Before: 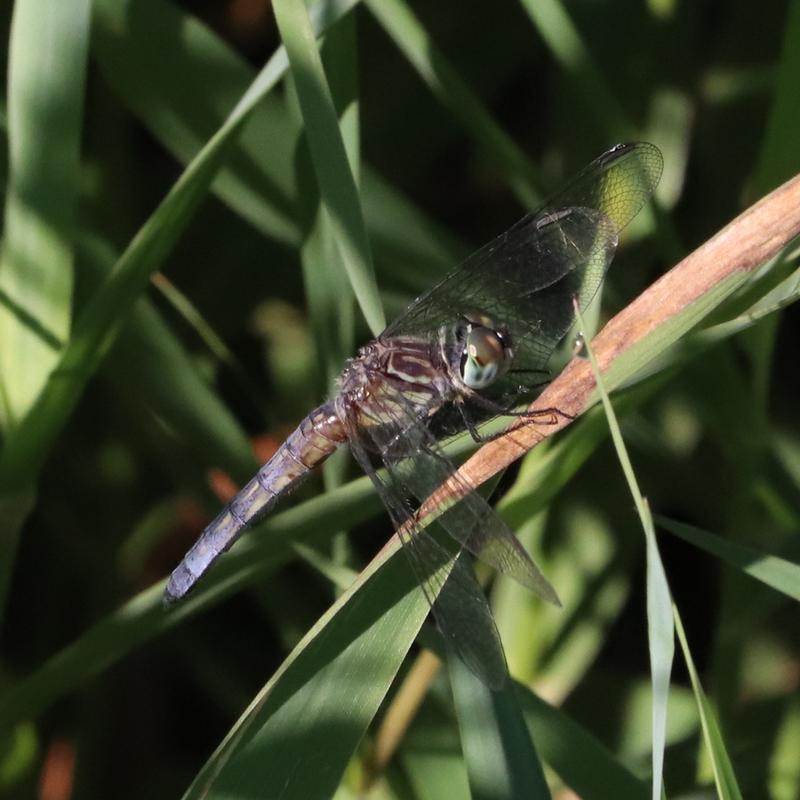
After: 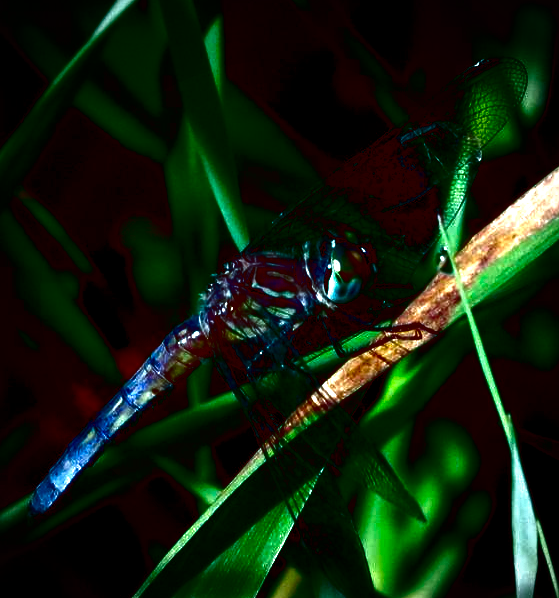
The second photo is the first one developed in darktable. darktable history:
color balance rgb: shadows lift › luminance -7.7%, shadows lift › chroma 2.13%, shadows lift › hue 200.79°, power › luminance -7.77%, power › chroma 2.27%, power › hue 220.69°, highlights gain › luminance 15.15%, highlights gain › chroma 4%, highlights gain › hue 209.35°, global offset › luminance -0.21%, global offset › chroma 0.27%, perceptual saturation grading › global saturation 24.42%, perceptual saturation grading › highlights -24.42%, perceptual saturation grading › mid-tones 24.42%, perceptual saturation grading › shadows 40%, perceptual brilliance grading › global brilliance -5%, perceptual brilliance grading › highlights 24.42%, perceptual brilliance grading › mid-tones 7%, perceptual brilliance grading › shadows -5%
vignetting: unbound false
crop and rotate: left 17.046%, top 10.659%, right 12.989%, bottom 14.553%
contrast brightness saturation: brightness -1, saturation 1
